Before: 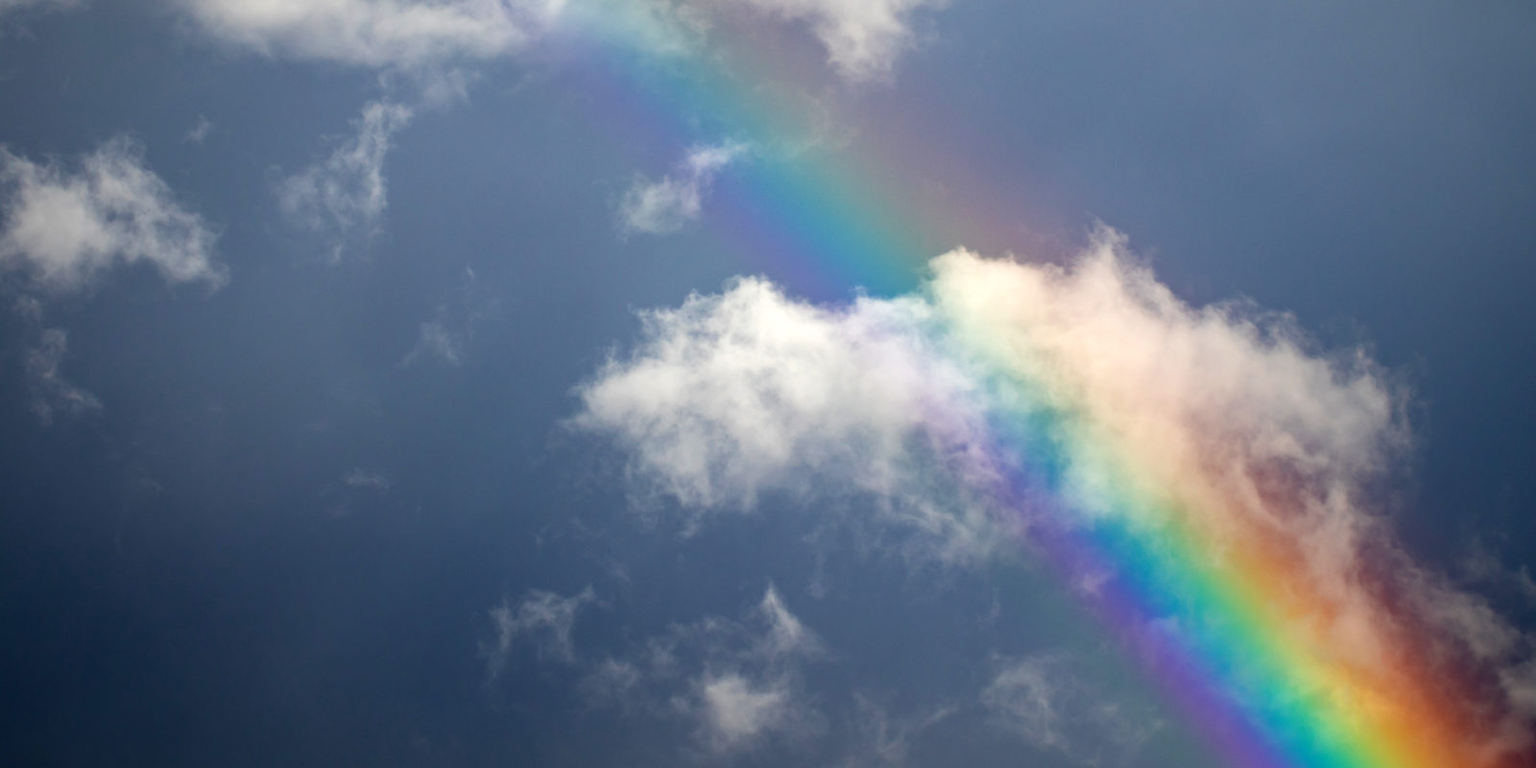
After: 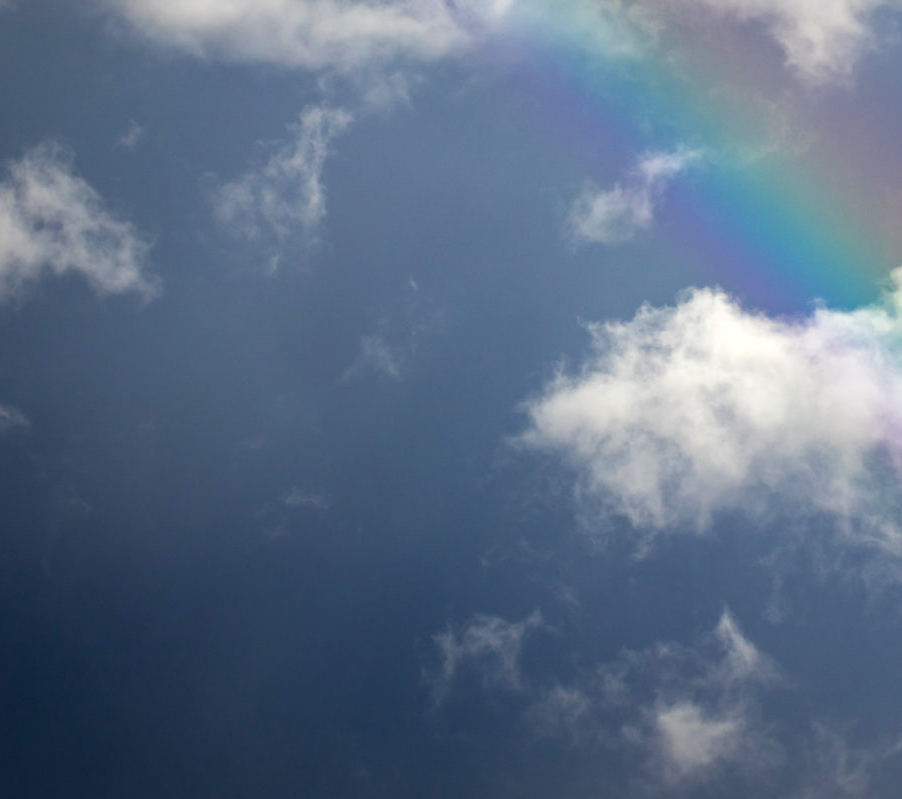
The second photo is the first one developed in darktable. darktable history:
crop: left 4.829%, right 38.736%
